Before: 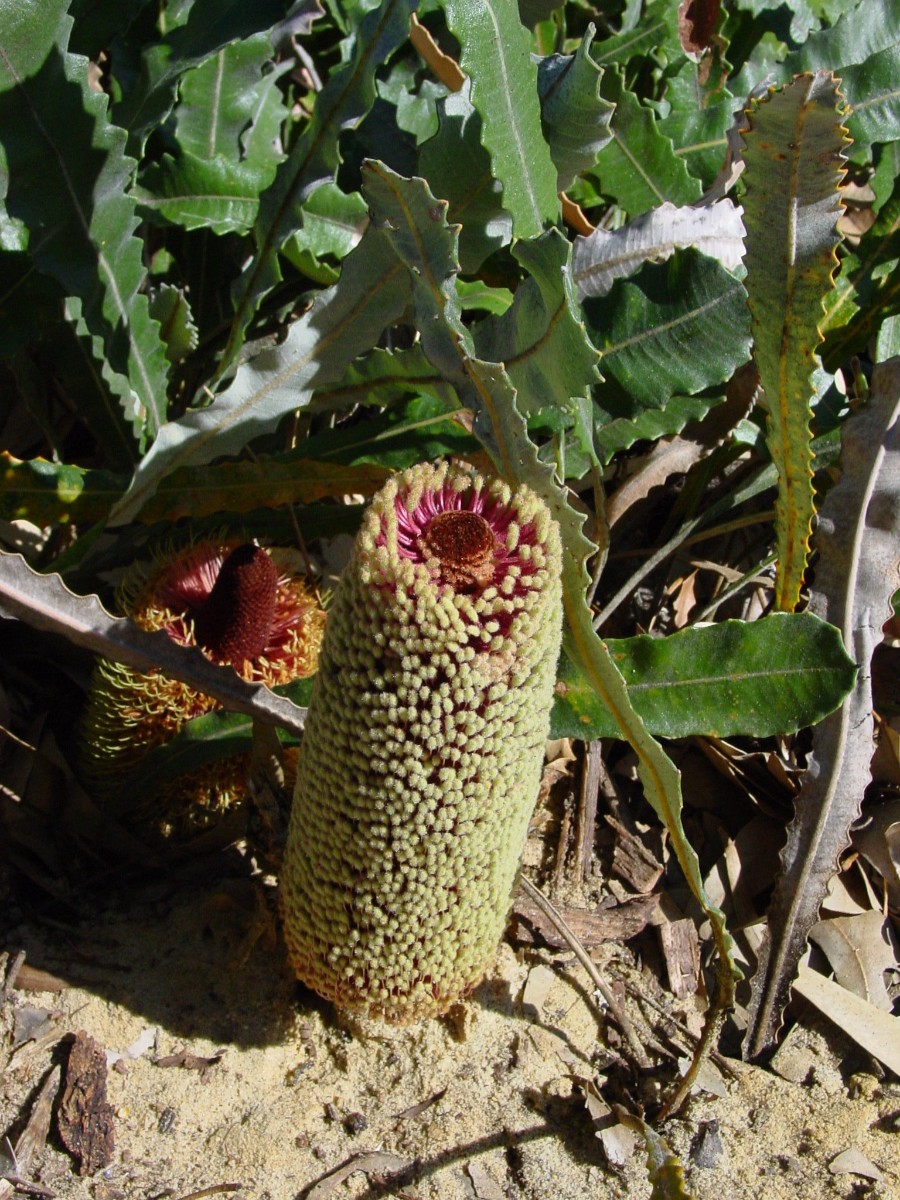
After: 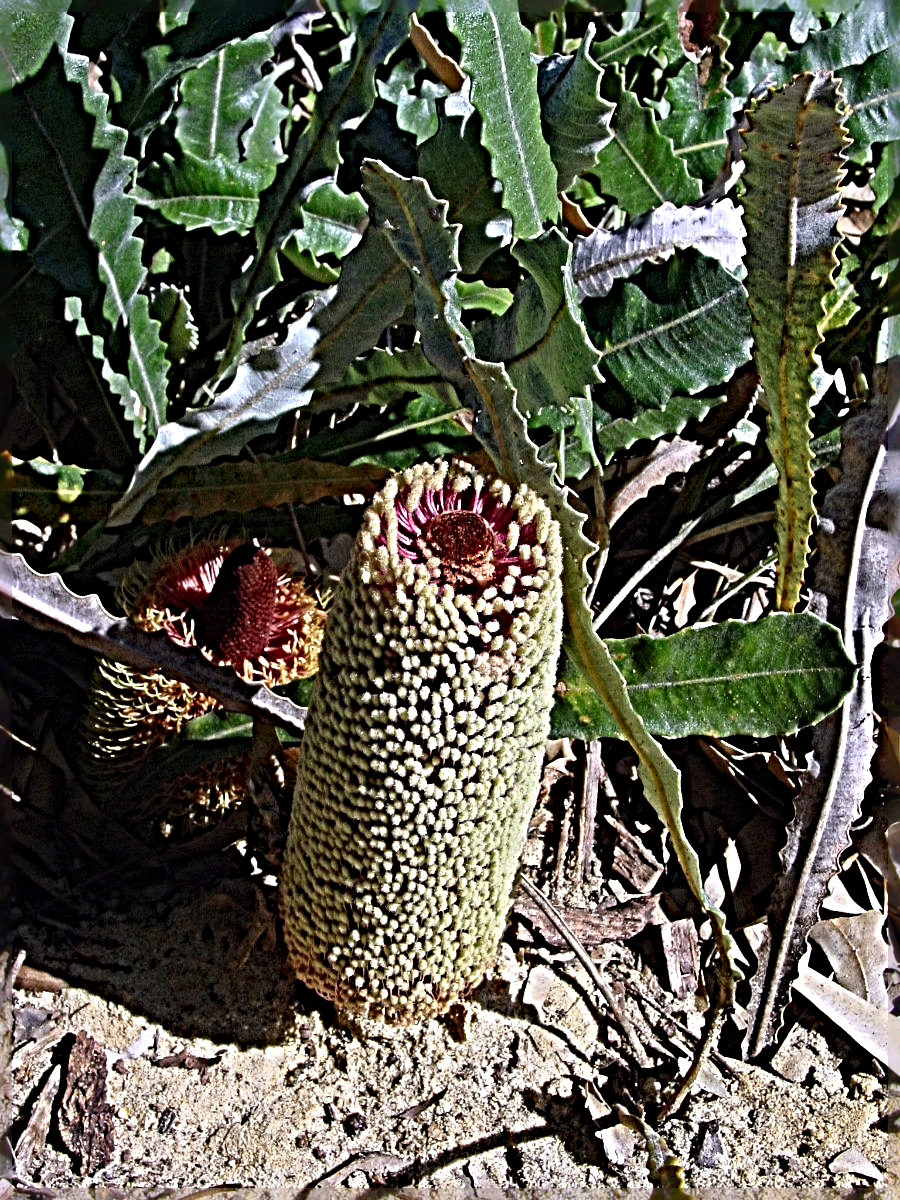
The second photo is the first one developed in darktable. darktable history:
vibrance: on, module defaults
haze removal: compatibility mode true, adaptive false
color calibration: illuminant custom, x 0.363, y 0.385, temperature 4528.03 K
sharpen: radius 6.3, amount 1.8, threshold 0
